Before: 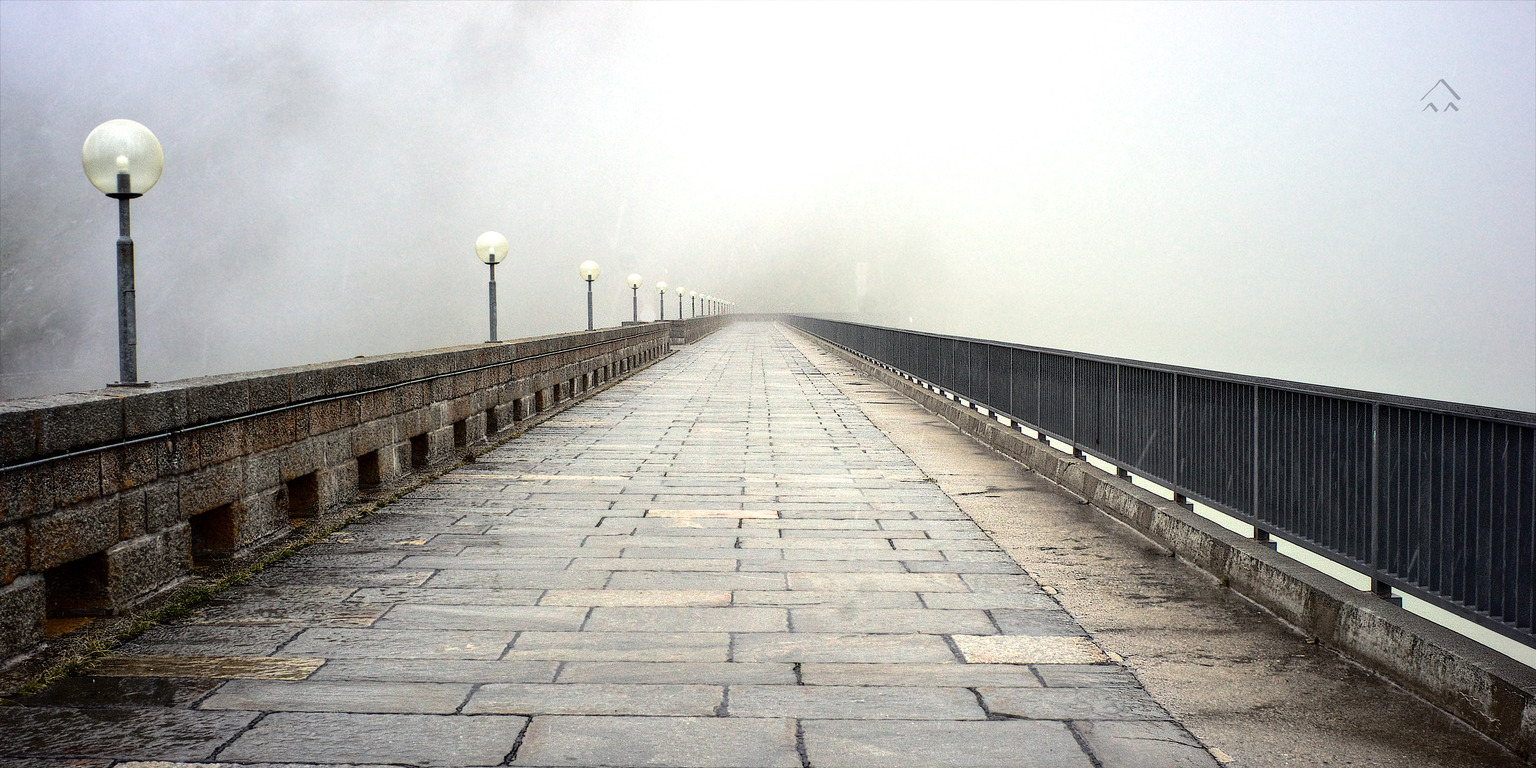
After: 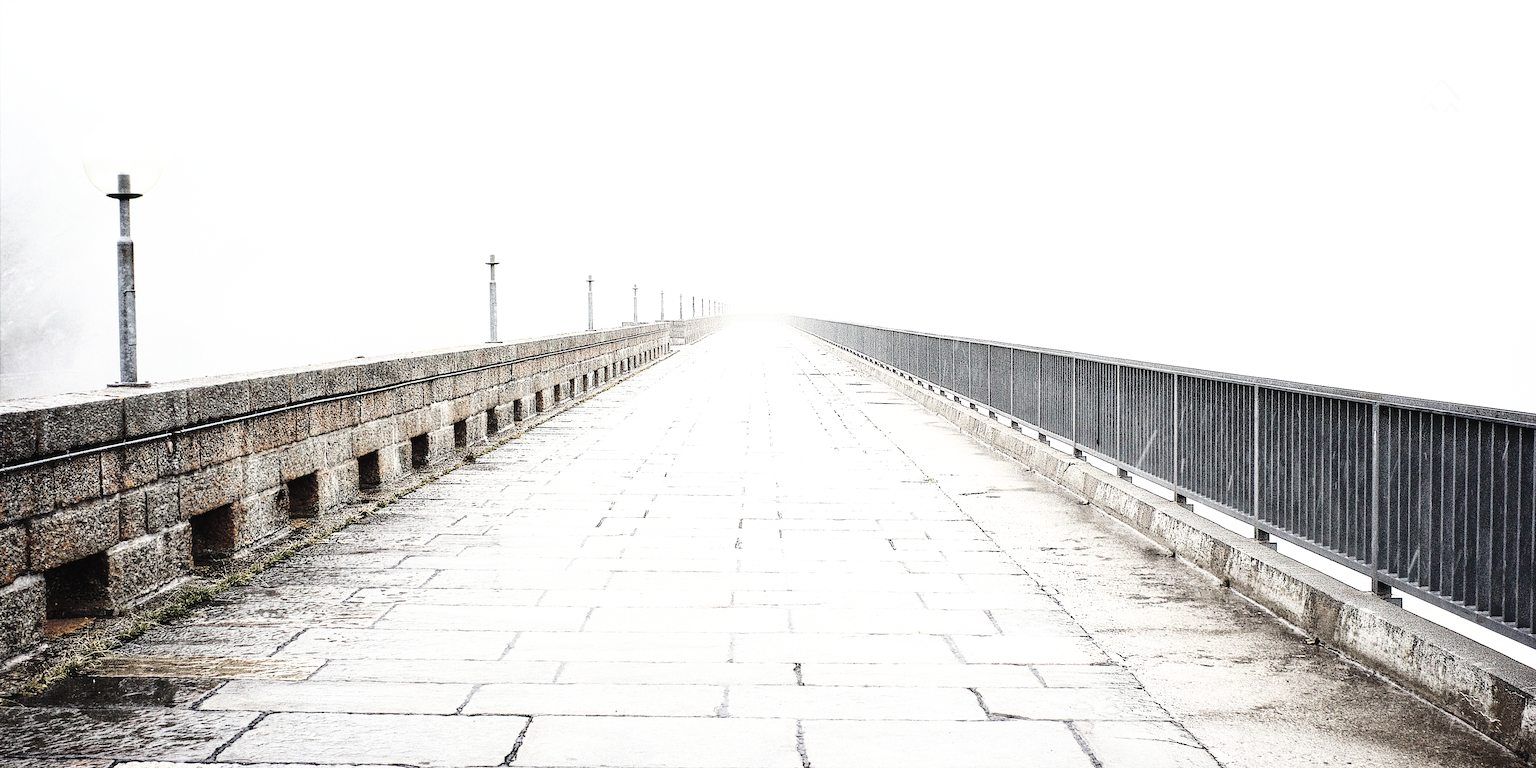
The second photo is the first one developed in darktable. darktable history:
contrast brightness saturation: brightness 0.18, saturation -0.5
base curve: curves: ch0 [(0, 0) (0.007, 0.004) (0.027, 0.03) (0.046, 0.07) (0.207, 0.54) (0.442, 0.872) (0.673, 0.972) (1, 1)], preserve colors none
exposure: black level correction 0, exposure 0.7 EV, compensate exposure bias true, compensate highlight preservation false
